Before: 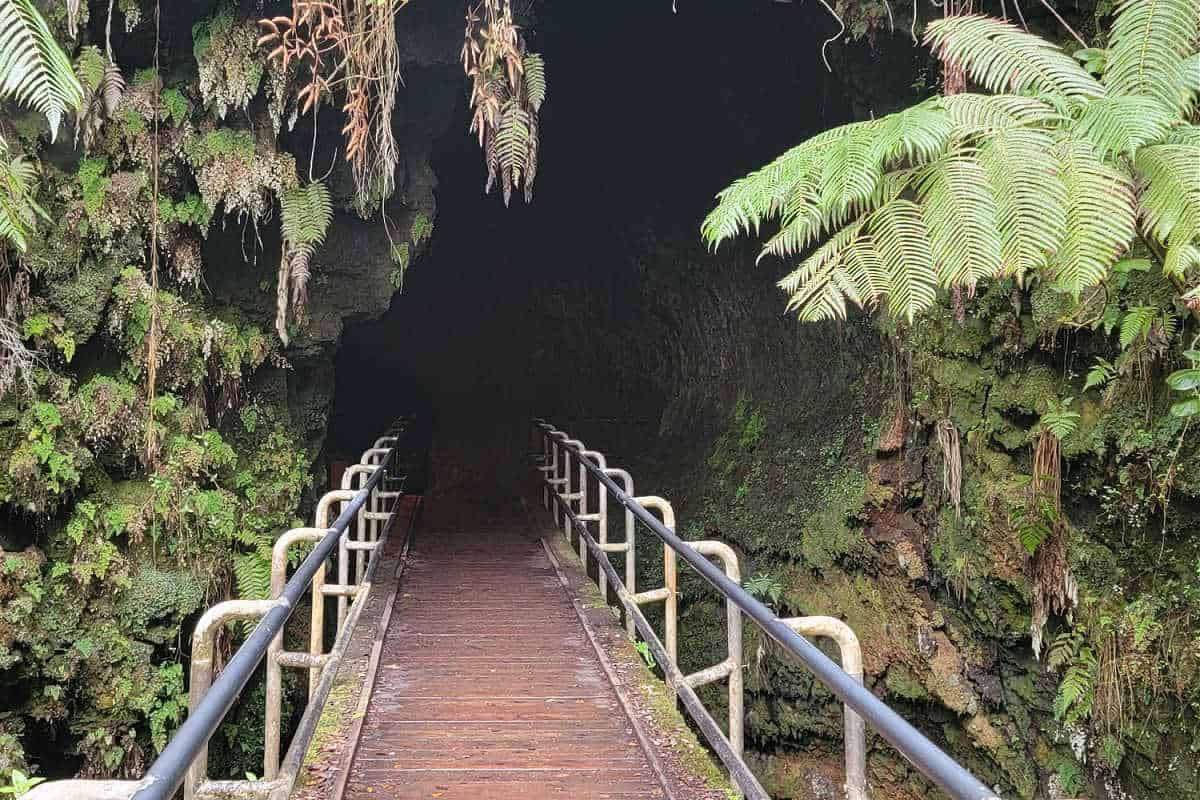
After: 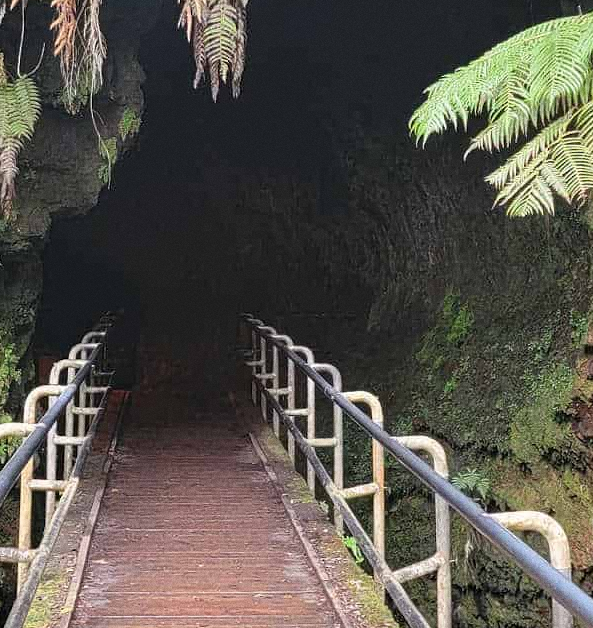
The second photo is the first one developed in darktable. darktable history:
grain: coarseness 0.09 ISO
crop and rotate: angle 0.02°, left 24.353%, top 13.219%, right 26.156%, bottom 8.224%
